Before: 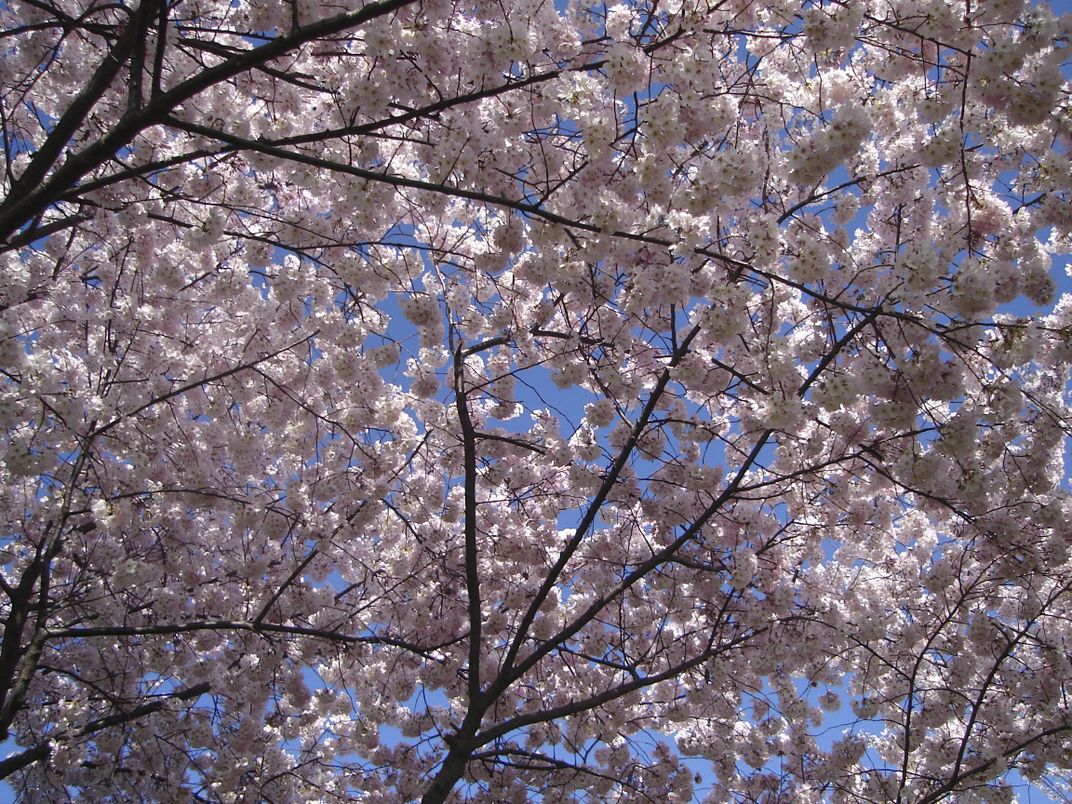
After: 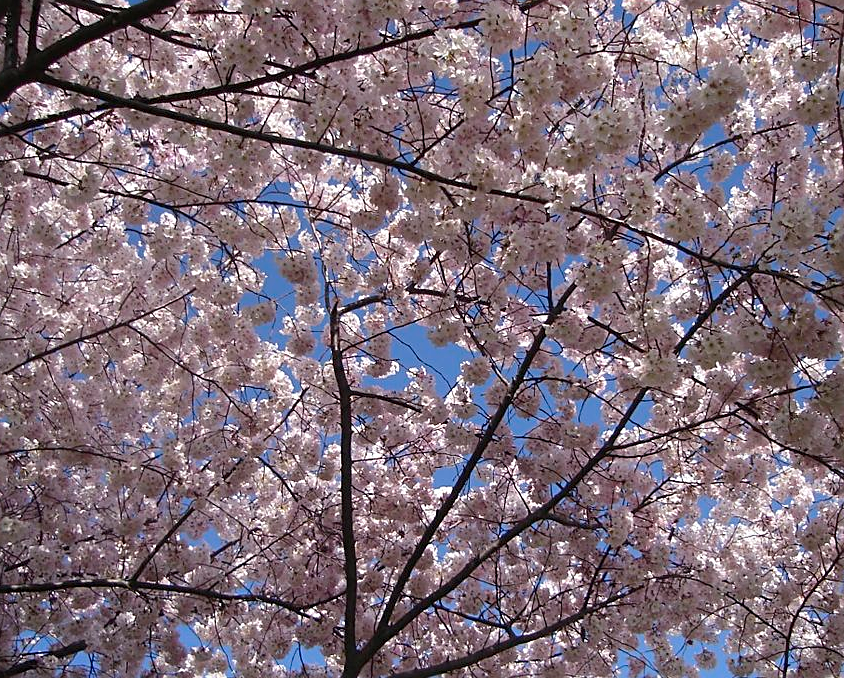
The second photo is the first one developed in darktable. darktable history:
sharpen: on, module defaults
crop: left 11.619%, top 5.266%, right 9.569%, bottom 10.384%
